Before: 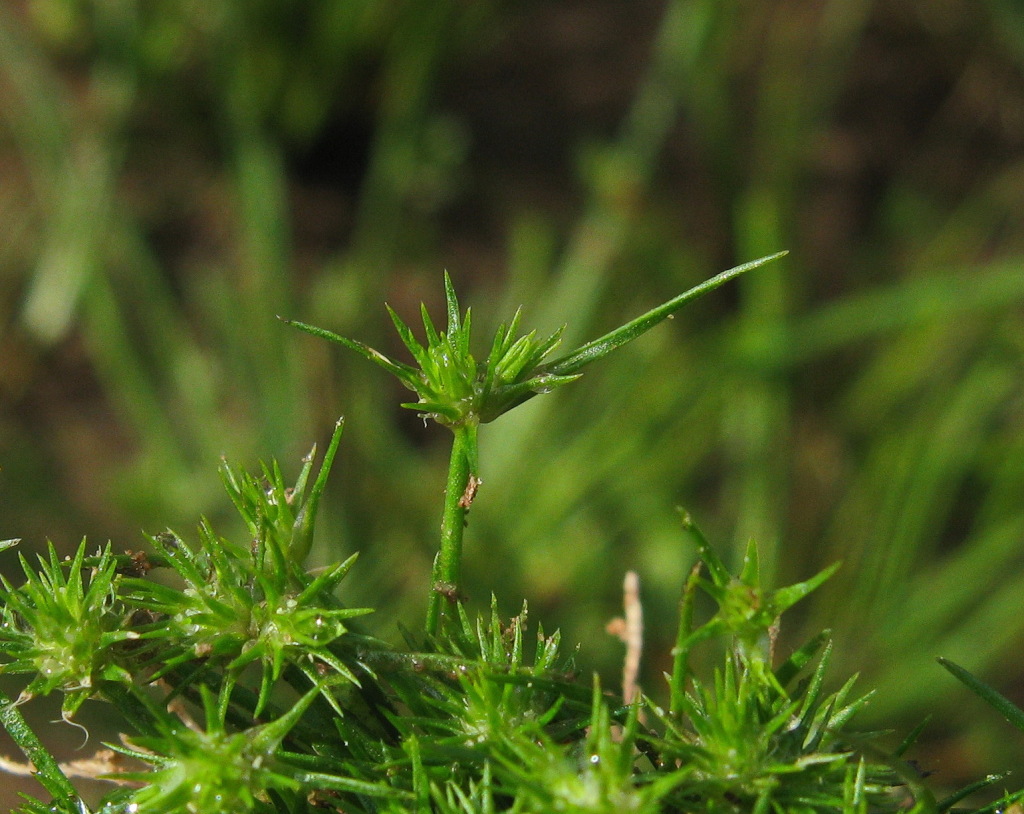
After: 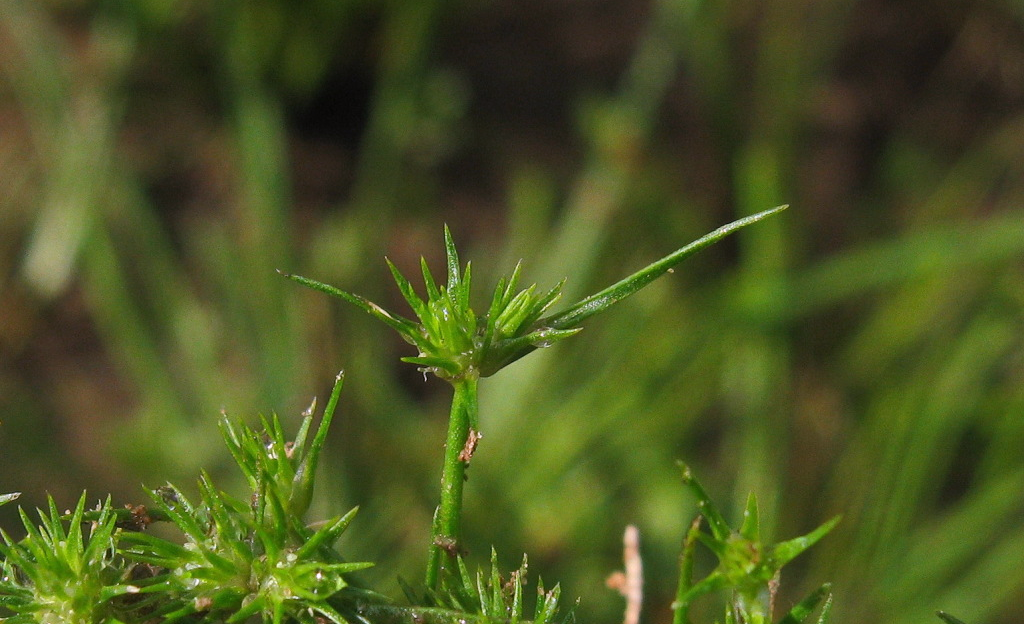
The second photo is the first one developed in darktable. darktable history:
crop: top 5.667%, bottom 17.637%
exposure: compensate highlight preservation false
white balance: red 1.066, blue 1.119
